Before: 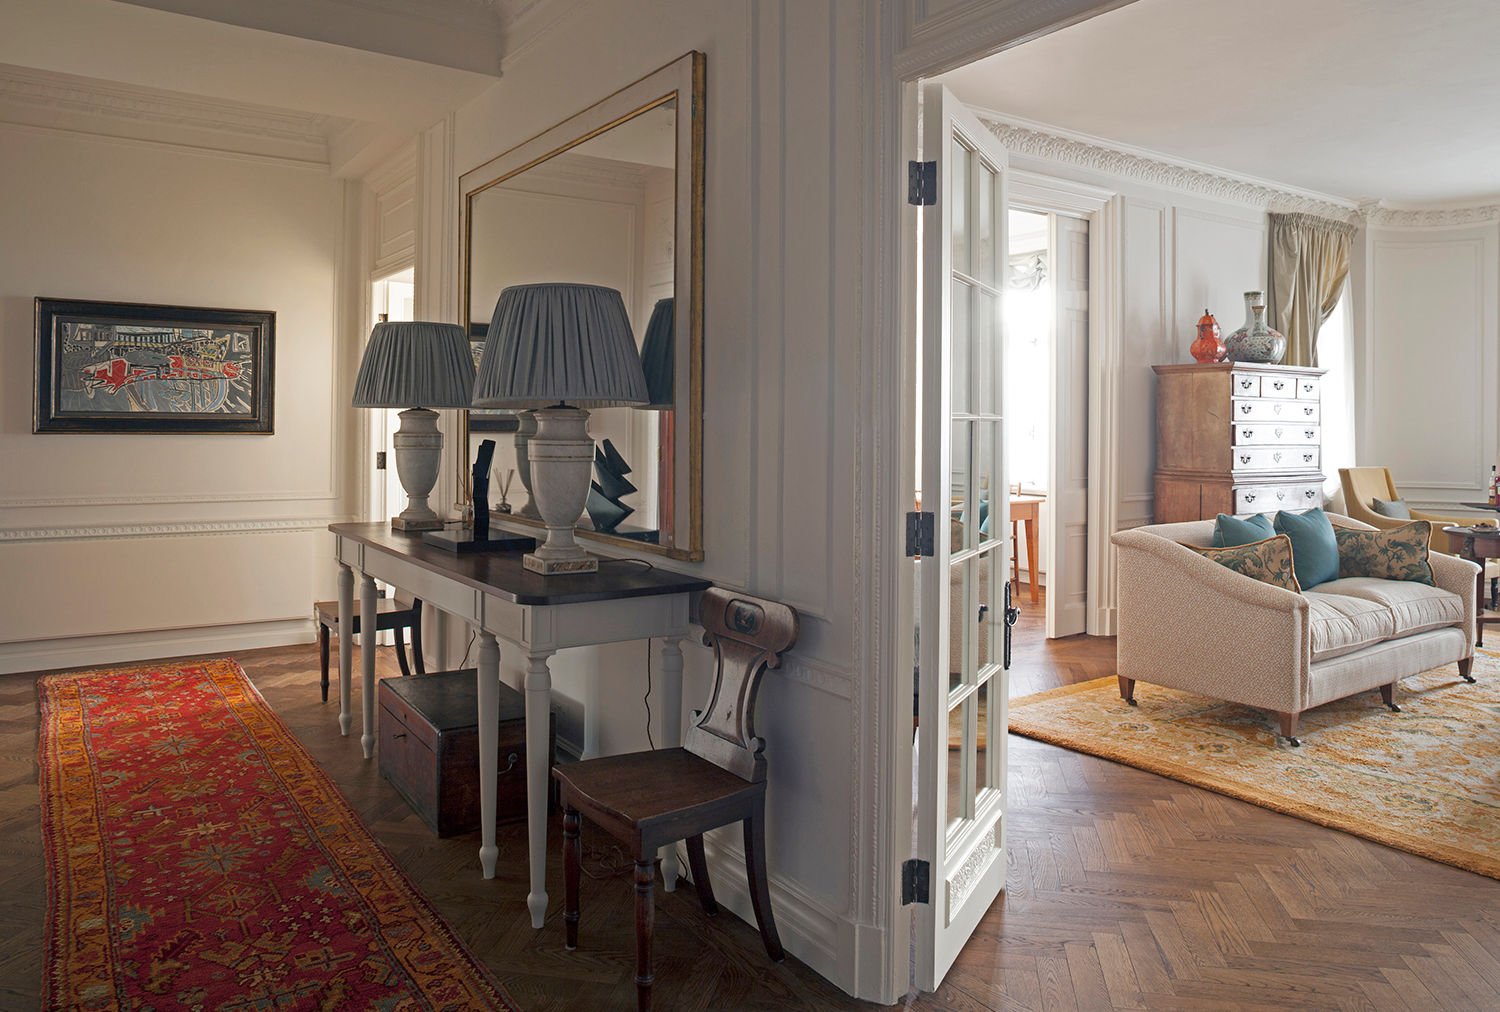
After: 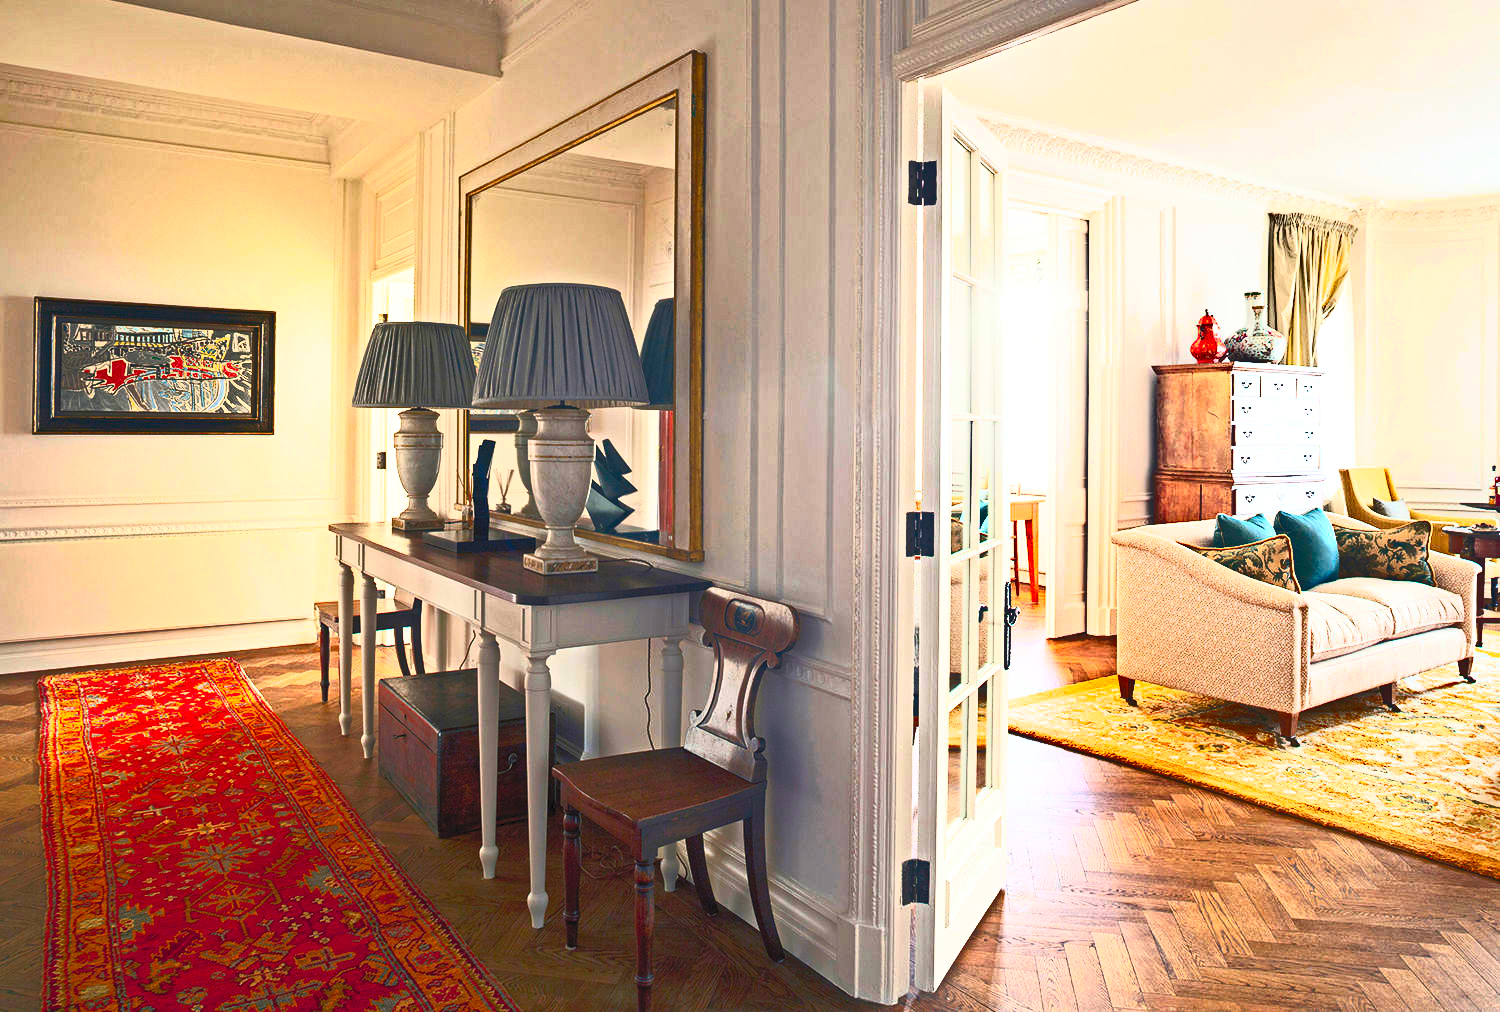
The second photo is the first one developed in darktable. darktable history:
local contrast: mode bilateral grid, contrast 15, coarseness 36, detail 105%, midtone range 0.2
contrast brightness saturation: contrast 1, brightness 1, saturation 1
color correction: saturation 1.11
shadows and highlights: low approximation 0.01, soften with gaussian
